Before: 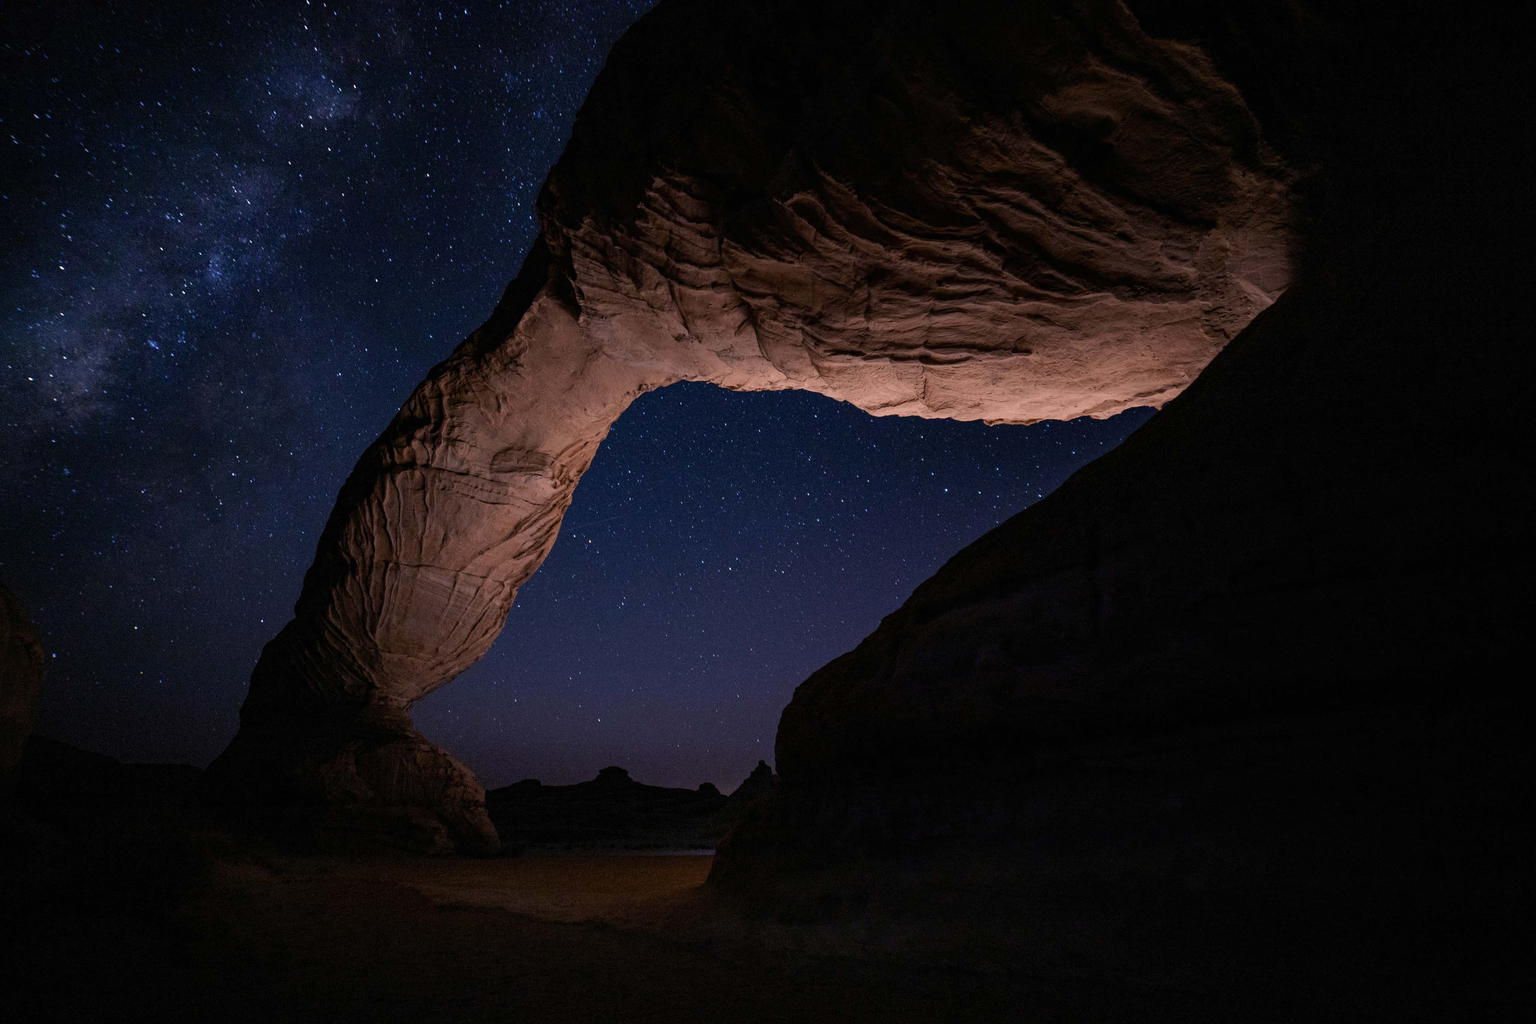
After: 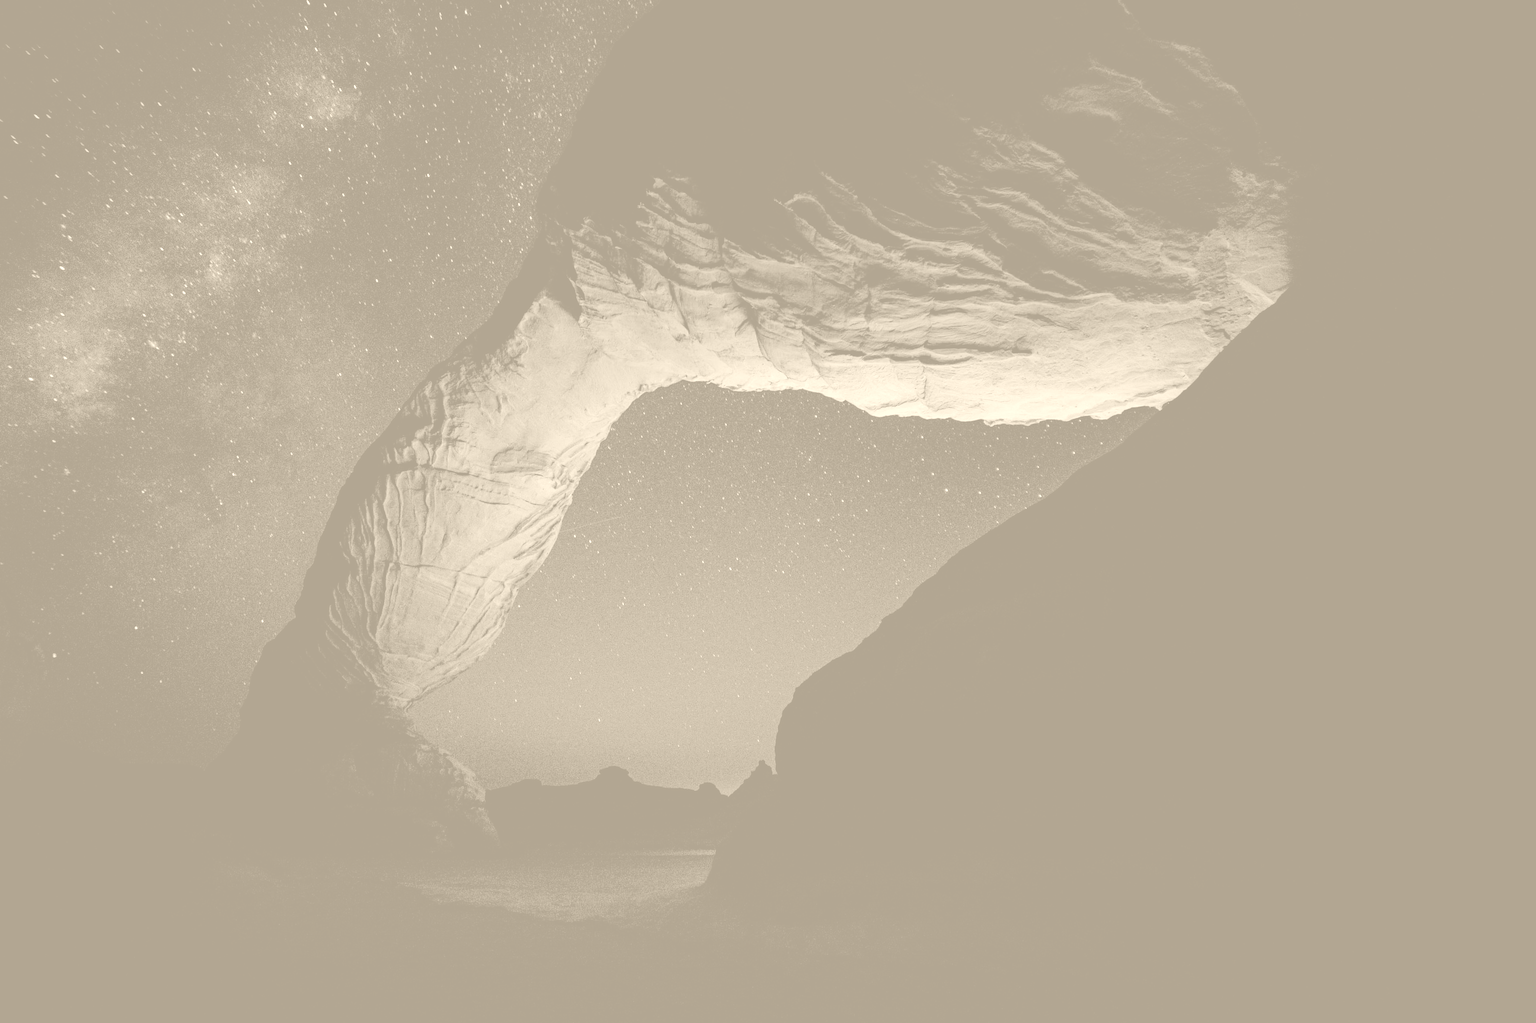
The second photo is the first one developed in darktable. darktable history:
colorize: hue 36°, saturation 71%, lightness 80.79%
filmic rgb: black relative exposure -7 EV, white relative exposure 6 EV, threshold 3 EV, target black luminance 0%, hardness 2.73, latitude 61.22%, contrast 0.691, highlights saturation mix 10%, shadows ↔ highlights balance -0.073%, preserve chrominance no, color science v4 (2020), iterations of high-quality reconstruction 10, contrast in shadows soft, contrast in highlights soft, enable highlight reconstruction true
white balance: emerald 1
exposure: exposure 0.161 EV, compensate highlight preservation false
